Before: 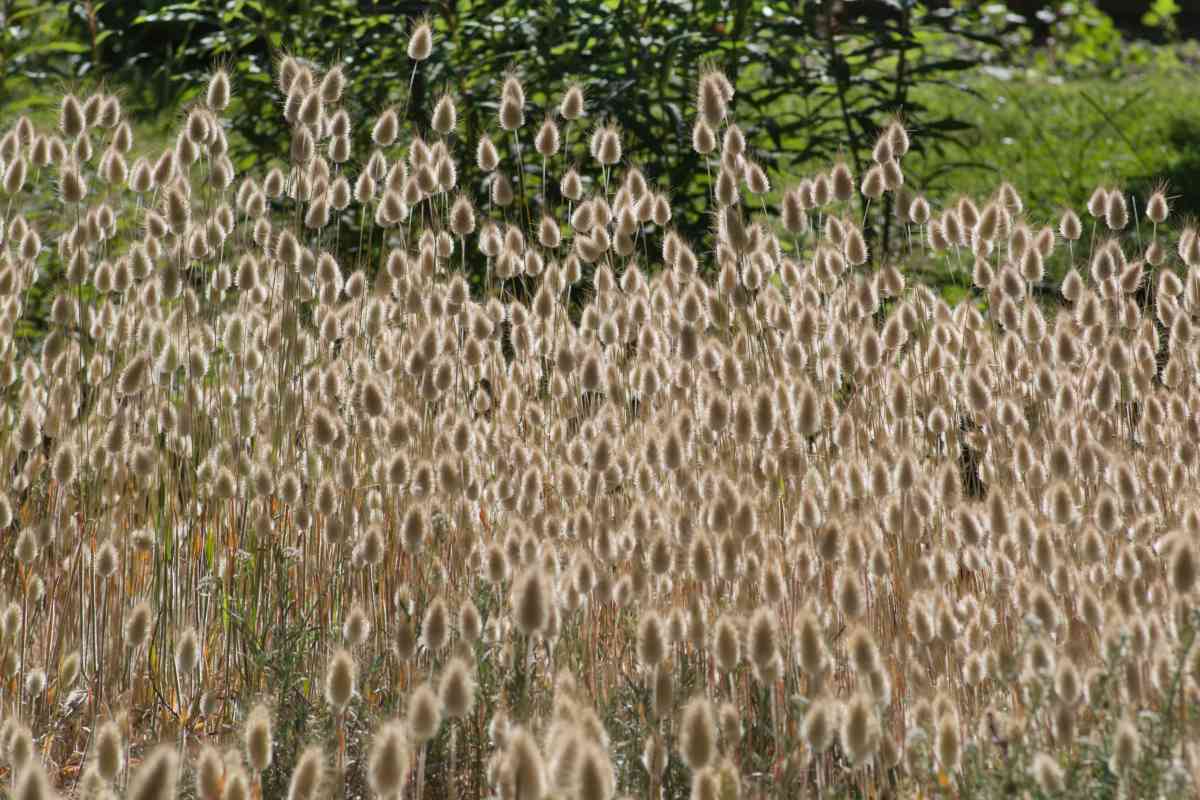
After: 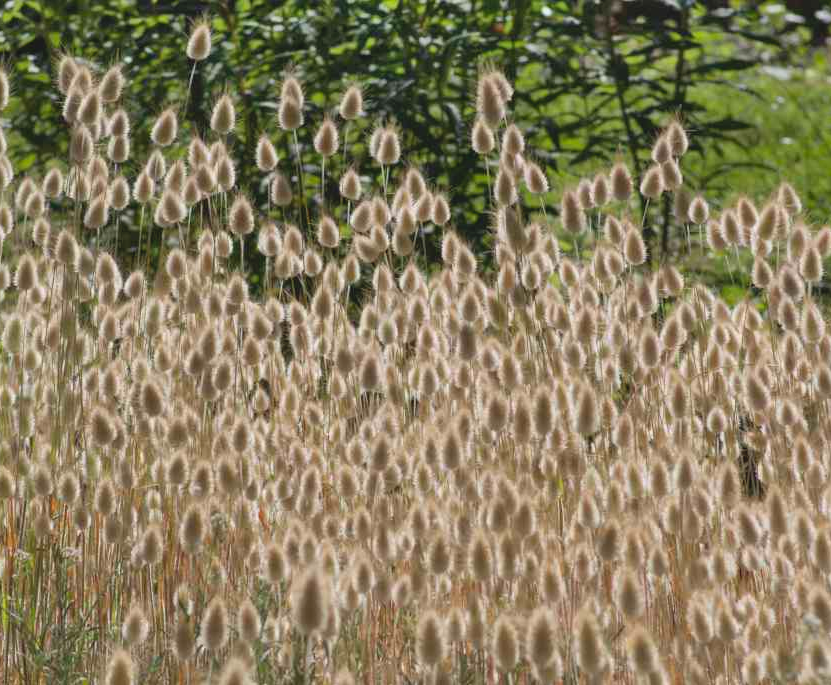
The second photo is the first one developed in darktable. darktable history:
contrast brightness saturation: contrast -0.091, brightness 0.053, saturation 0.084
crop: left 18.433%, right 12.265%, bottom 14.363%
